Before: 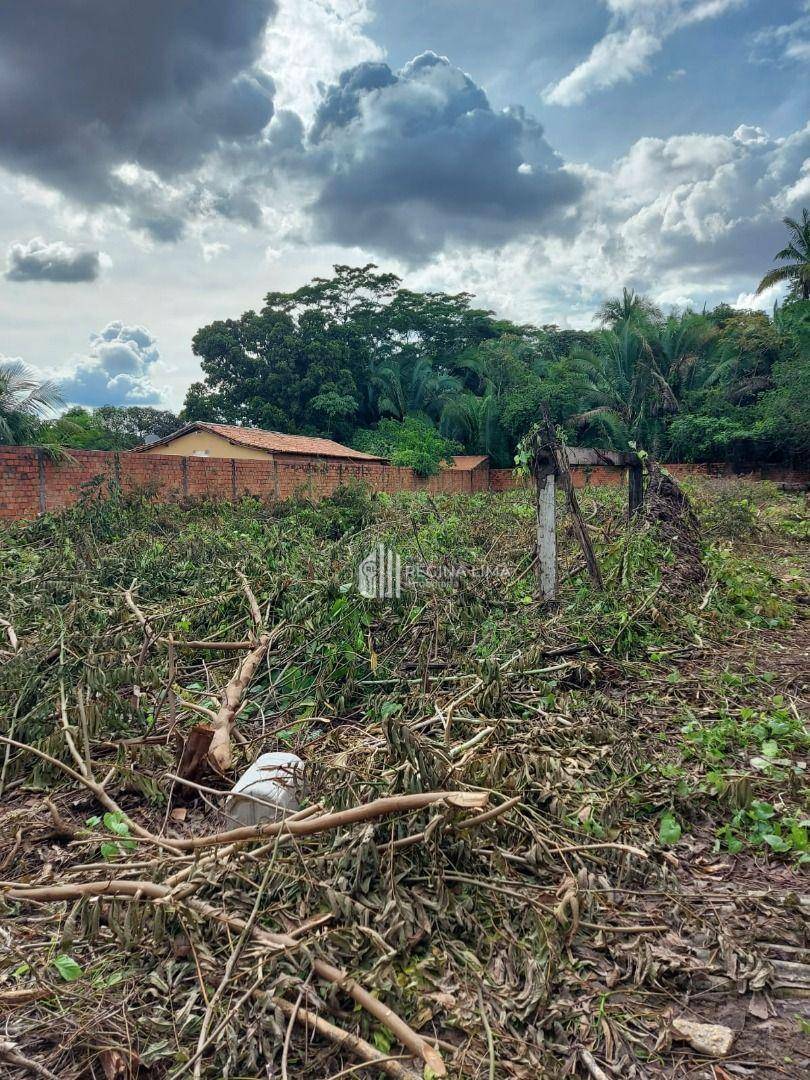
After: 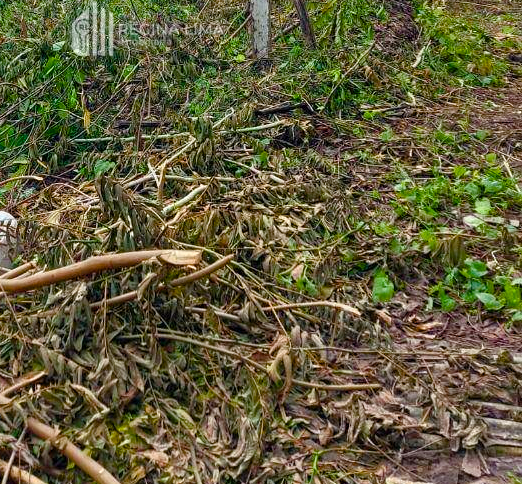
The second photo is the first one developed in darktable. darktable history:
crop and rotate: left 35.509%, top 50.238%, bottom 4.934%
color balance rgb: perceptual saturation grading › global saturation 45%, perceptual saturation grading › highlights -25%, perceptual saturation grading › shadows 50%, perceptual brilliance grading › global brilliance 3%, global vibrance 3%
